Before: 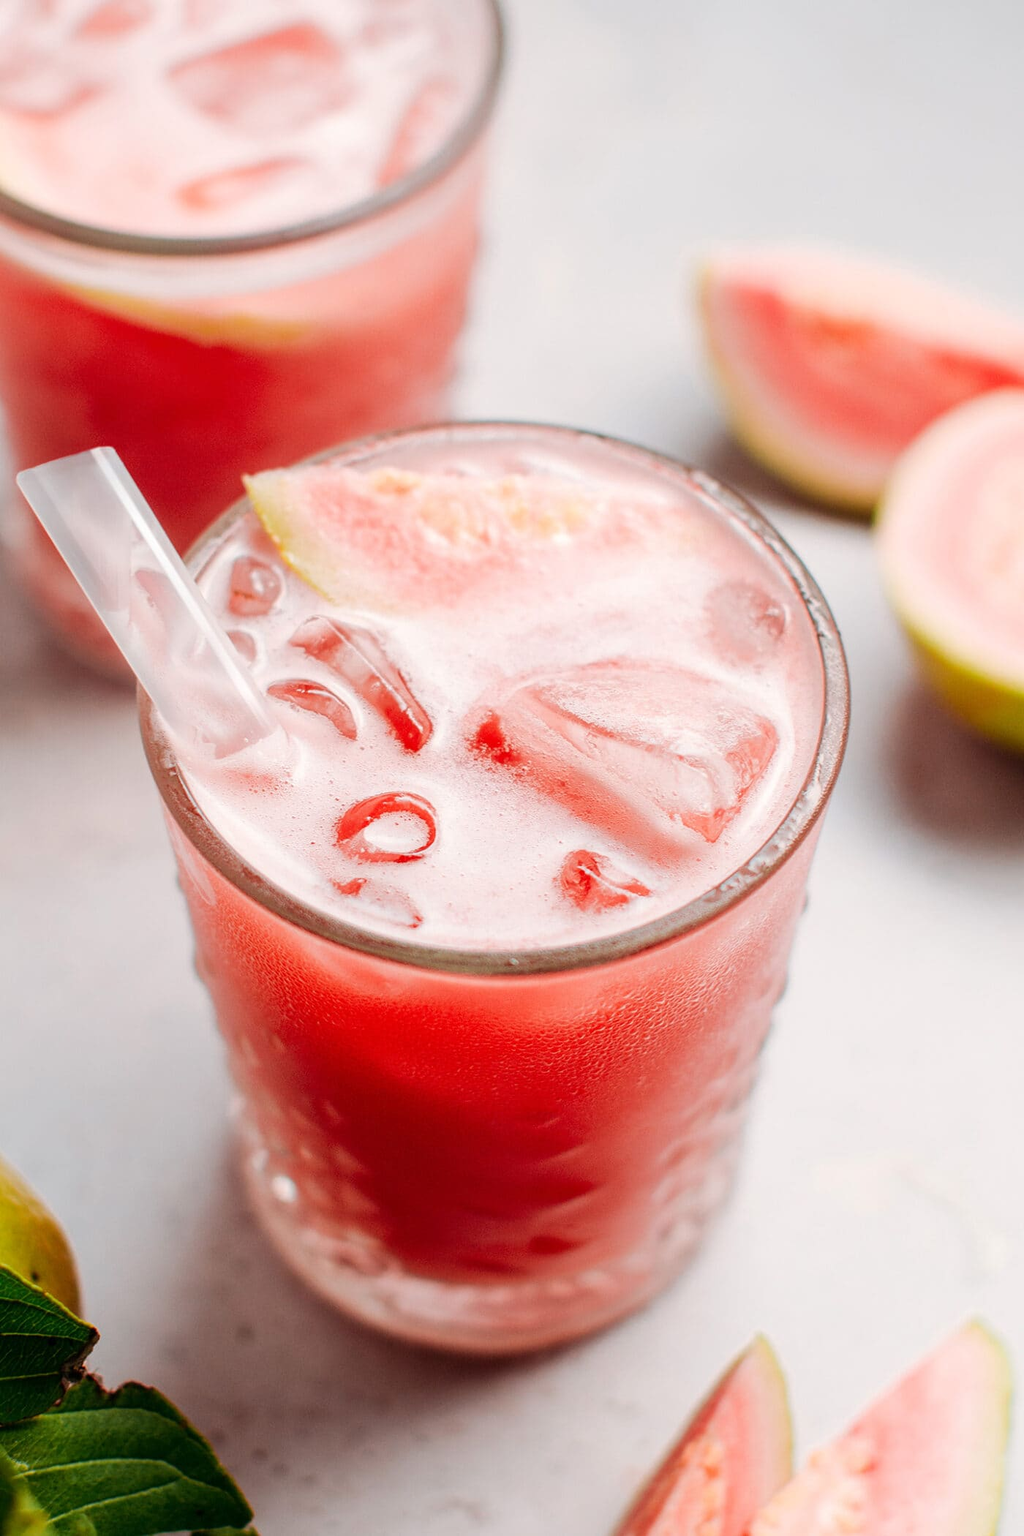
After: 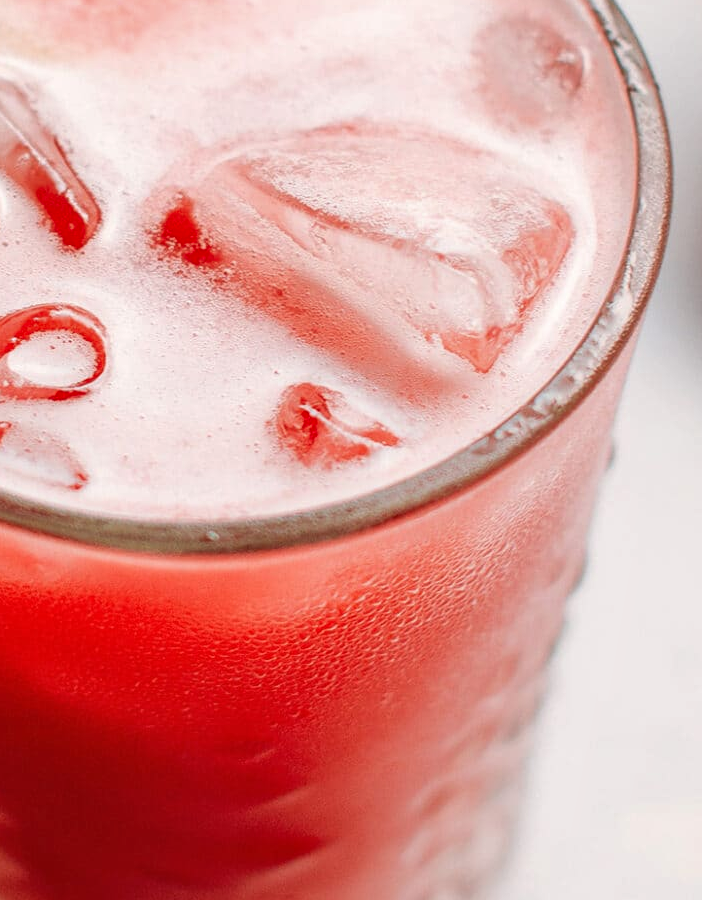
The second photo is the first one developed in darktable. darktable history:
crop: left 35.067%, top 37.132%, right 14.751%, bottom 19.991%
shadows and highlights: shadows 29.76, highlights -30.44, low approximation 0.01, soften with gaussian
